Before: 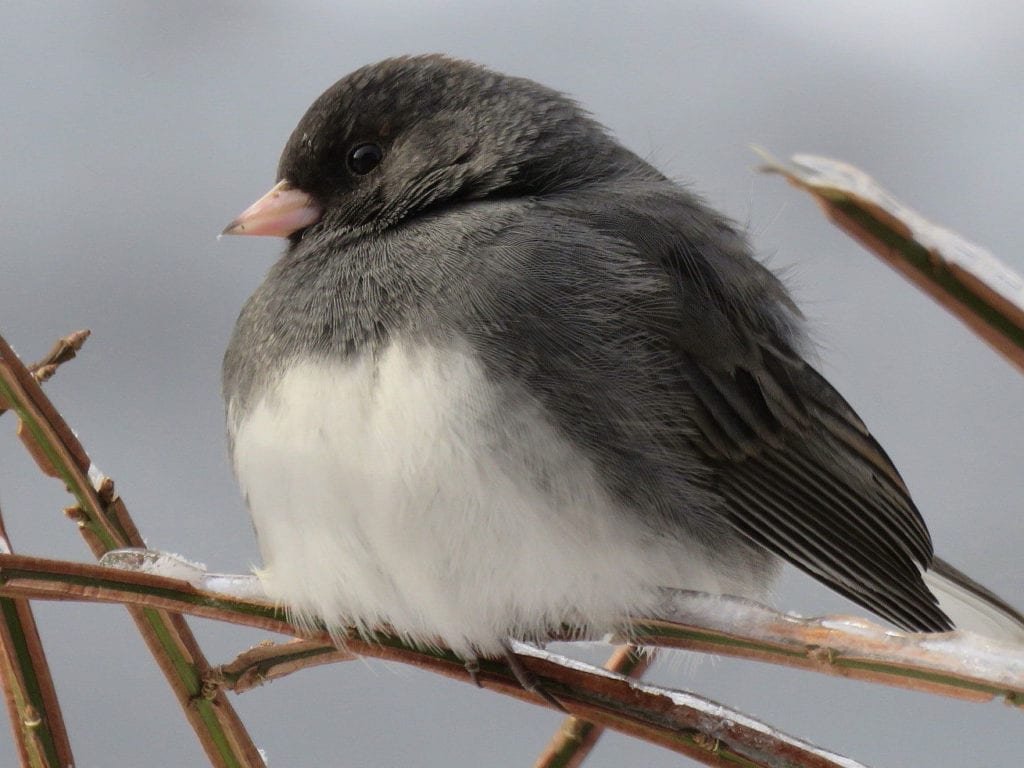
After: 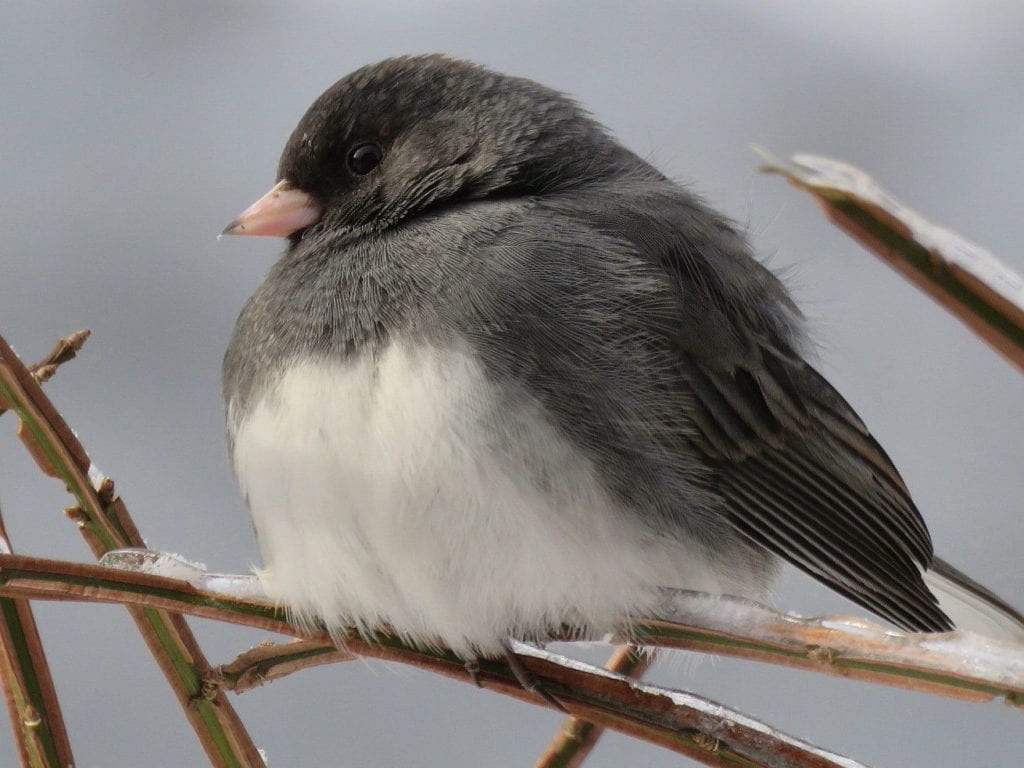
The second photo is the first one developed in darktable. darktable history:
shadows and highlights: shadows 58.12, soften with gaussian
